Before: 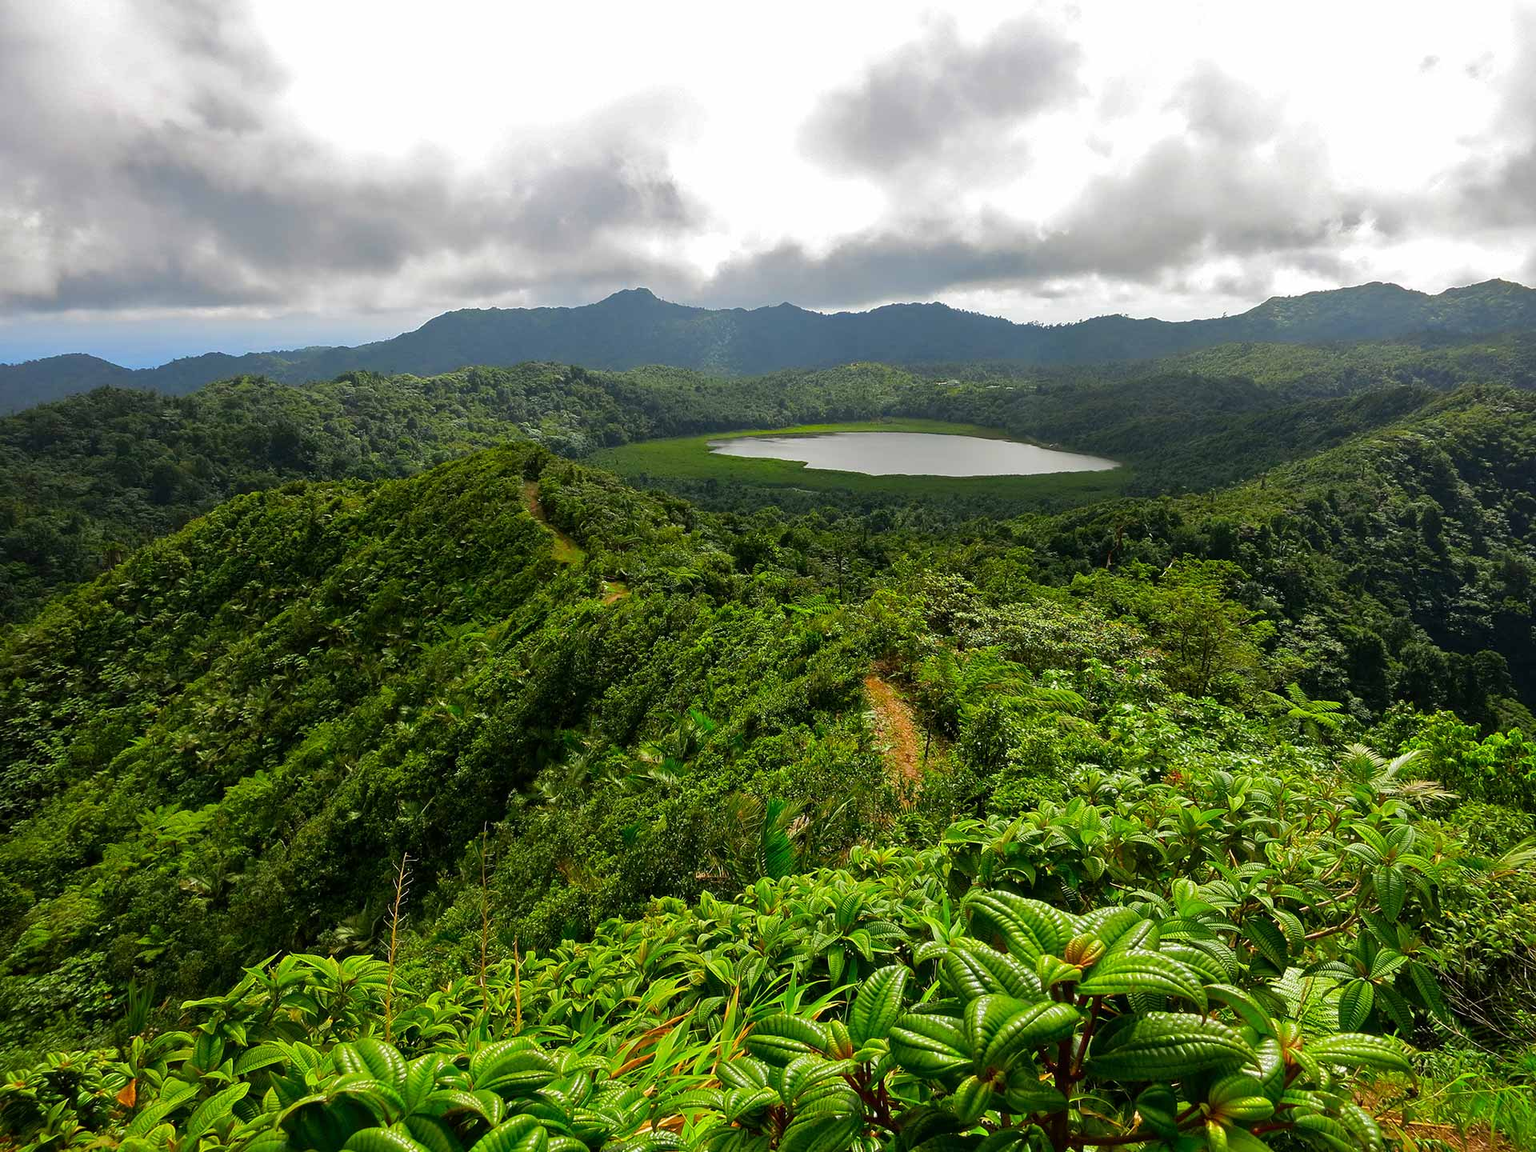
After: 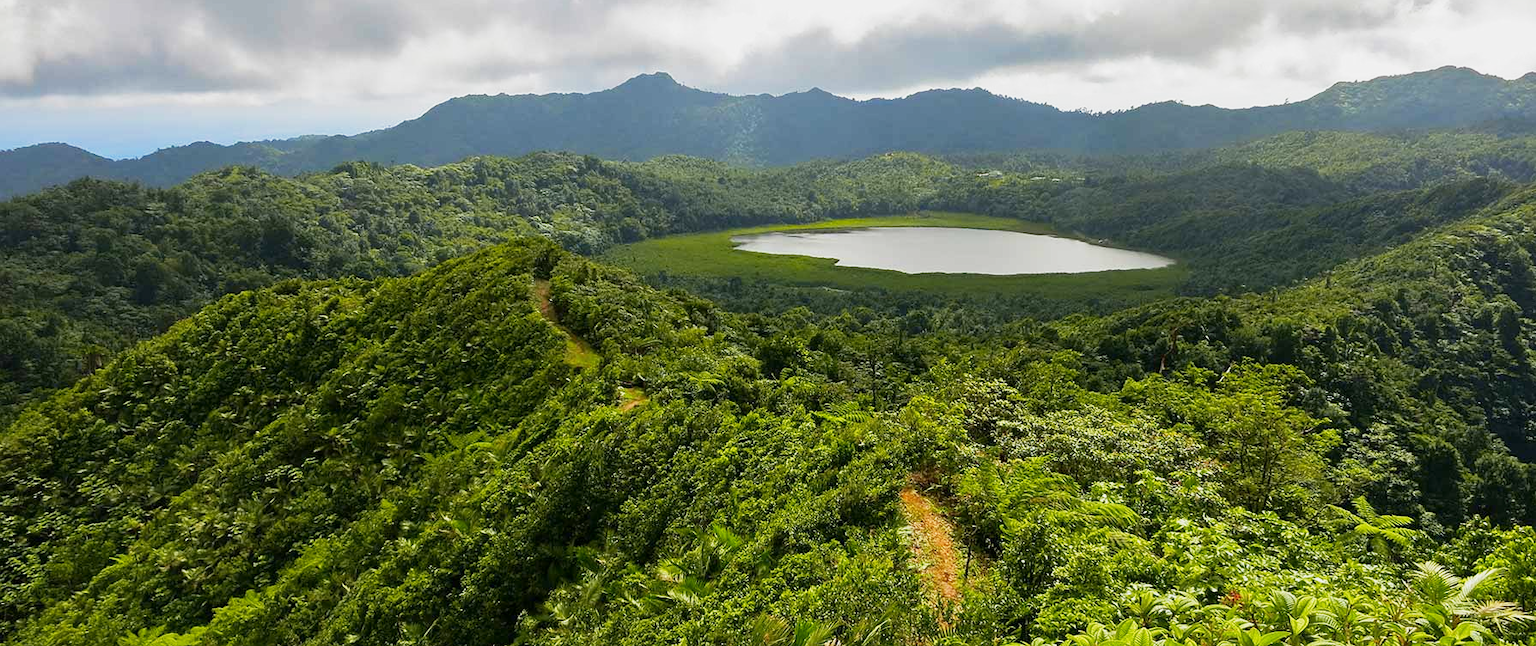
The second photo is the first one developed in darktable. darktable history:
base curve: curves: ch0 [(0, 0) (0.088, 0.125) (0.176, 0.251) (0.354, 0.501) (0.613, 0.749) (1, 0.877)], preserve colors none
crop: left 1.744%, top 19.225%, right 5.069%, bottom 28.357%
color zones: curves: ch2 [(0, 0.5) (0.143, 0.5) (0.286, 0.489) (0.415, 0.421) (0.571, 0.5) (0.714, 0.5) (0.857, 0.5) (1, 0.5)]
